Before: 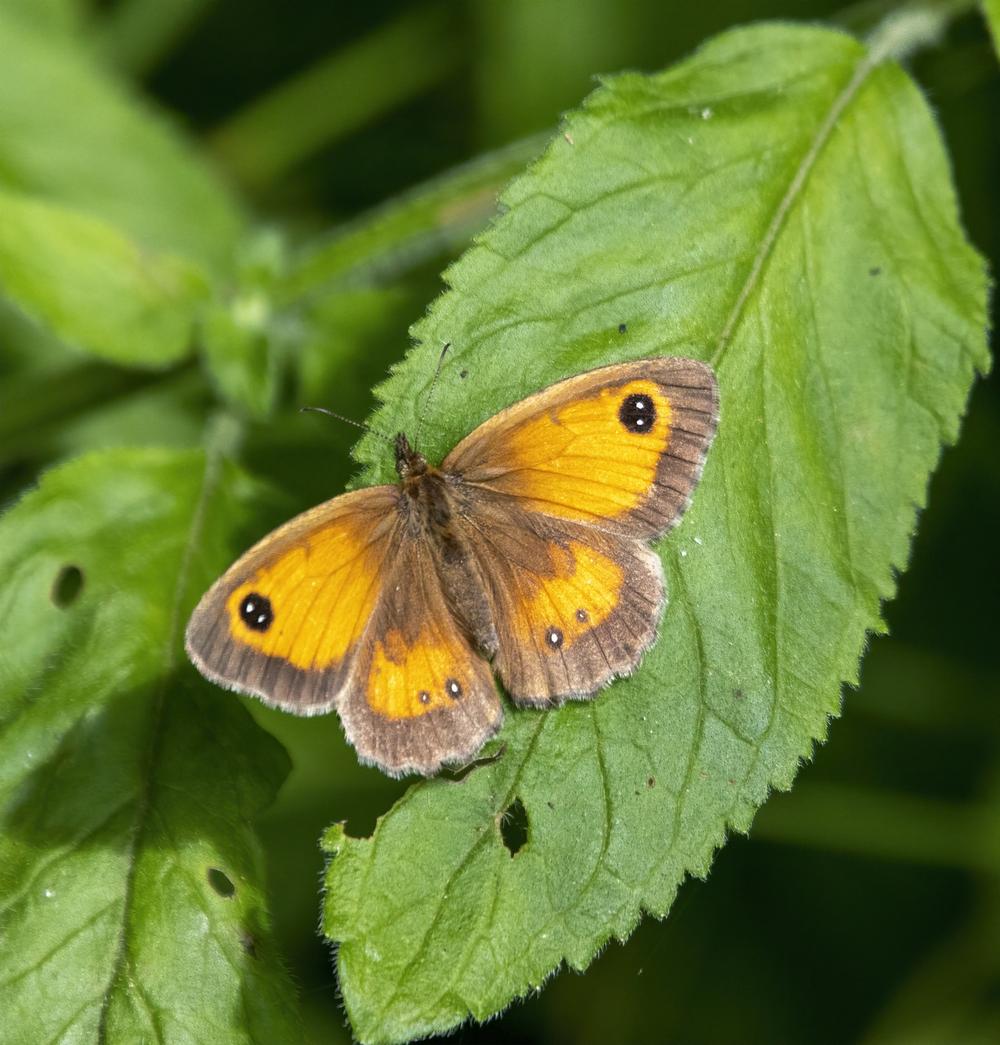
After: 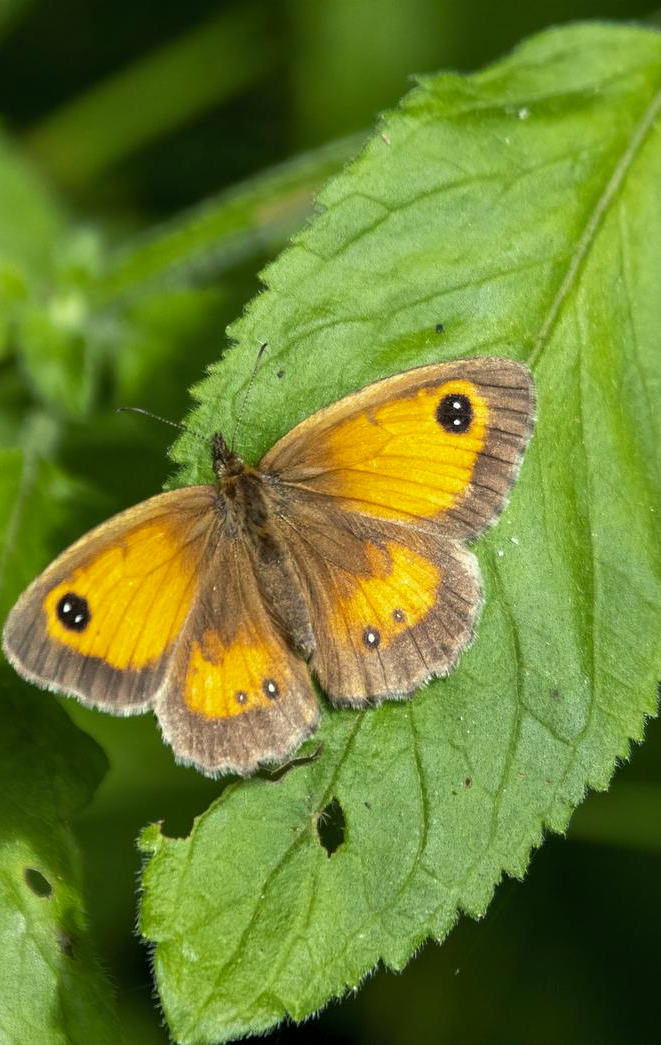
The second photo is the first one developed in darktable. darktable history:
crop and rotate: left 18.333%, right 15.529%
levels: levels [0.016, 0.5, 0.996]
color correction: highlights a* -4.25, highlights b* 7.02
